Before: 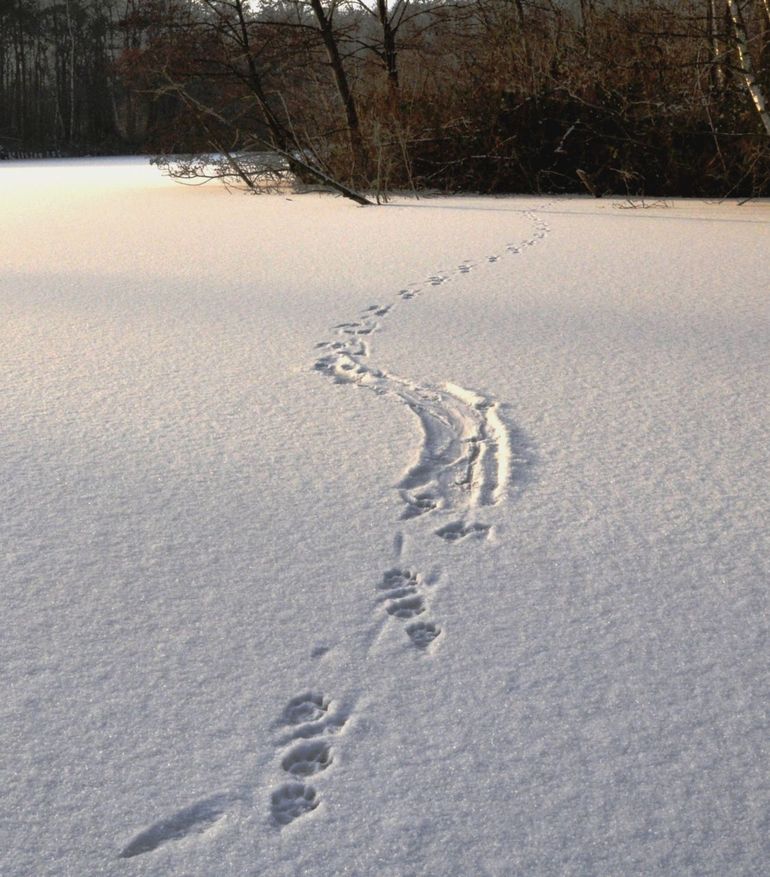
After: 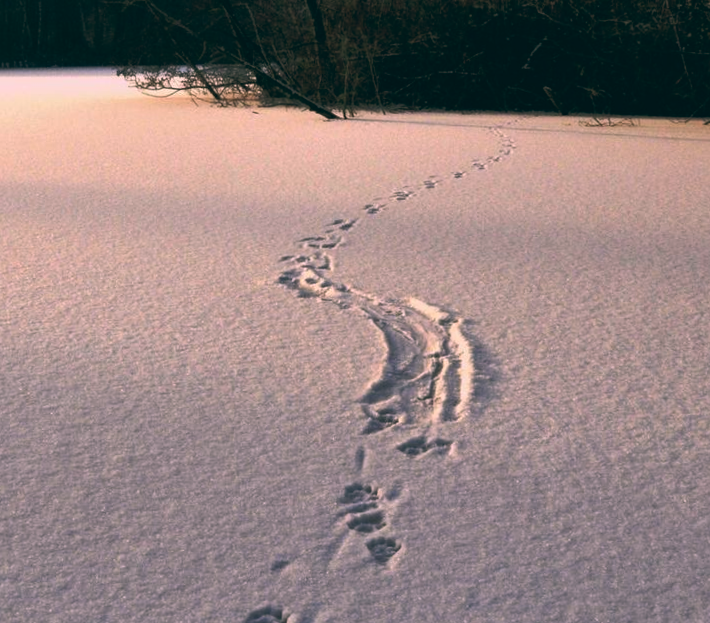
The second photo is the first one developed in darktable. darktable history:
crop: left 5.596%, top 10.314%, right 3.534%, bottom 19.395%
color correction: highlights a* 5.81, highlights b* 4.84
rotate and perspective: rotation 0.8°, automatic cropping off
color balance: lift [1.016, 0.983, 1, 1.017], gamma [0.78, 1.018, 1.043, 0.957], gain [0.786, 1.063, 0.937, 1.017], input saturation 118.26%, contrast 13.43%, contrast fulcrum 21.62%, output saturation 82.76%
